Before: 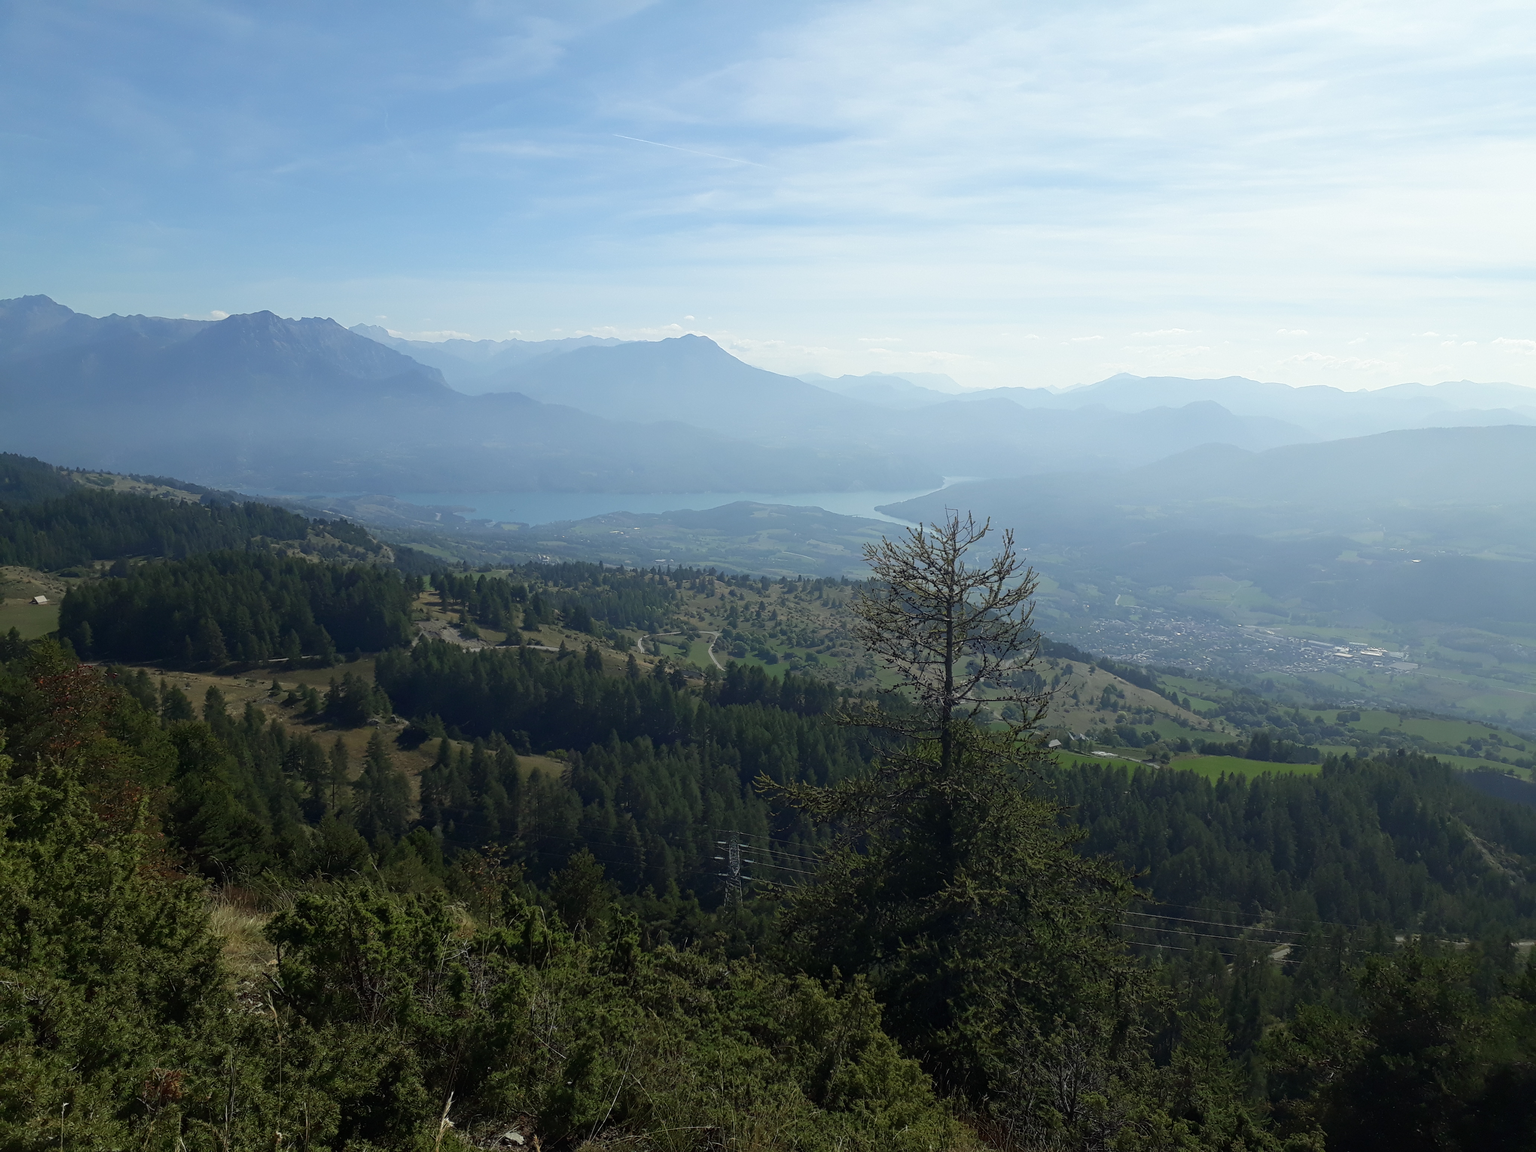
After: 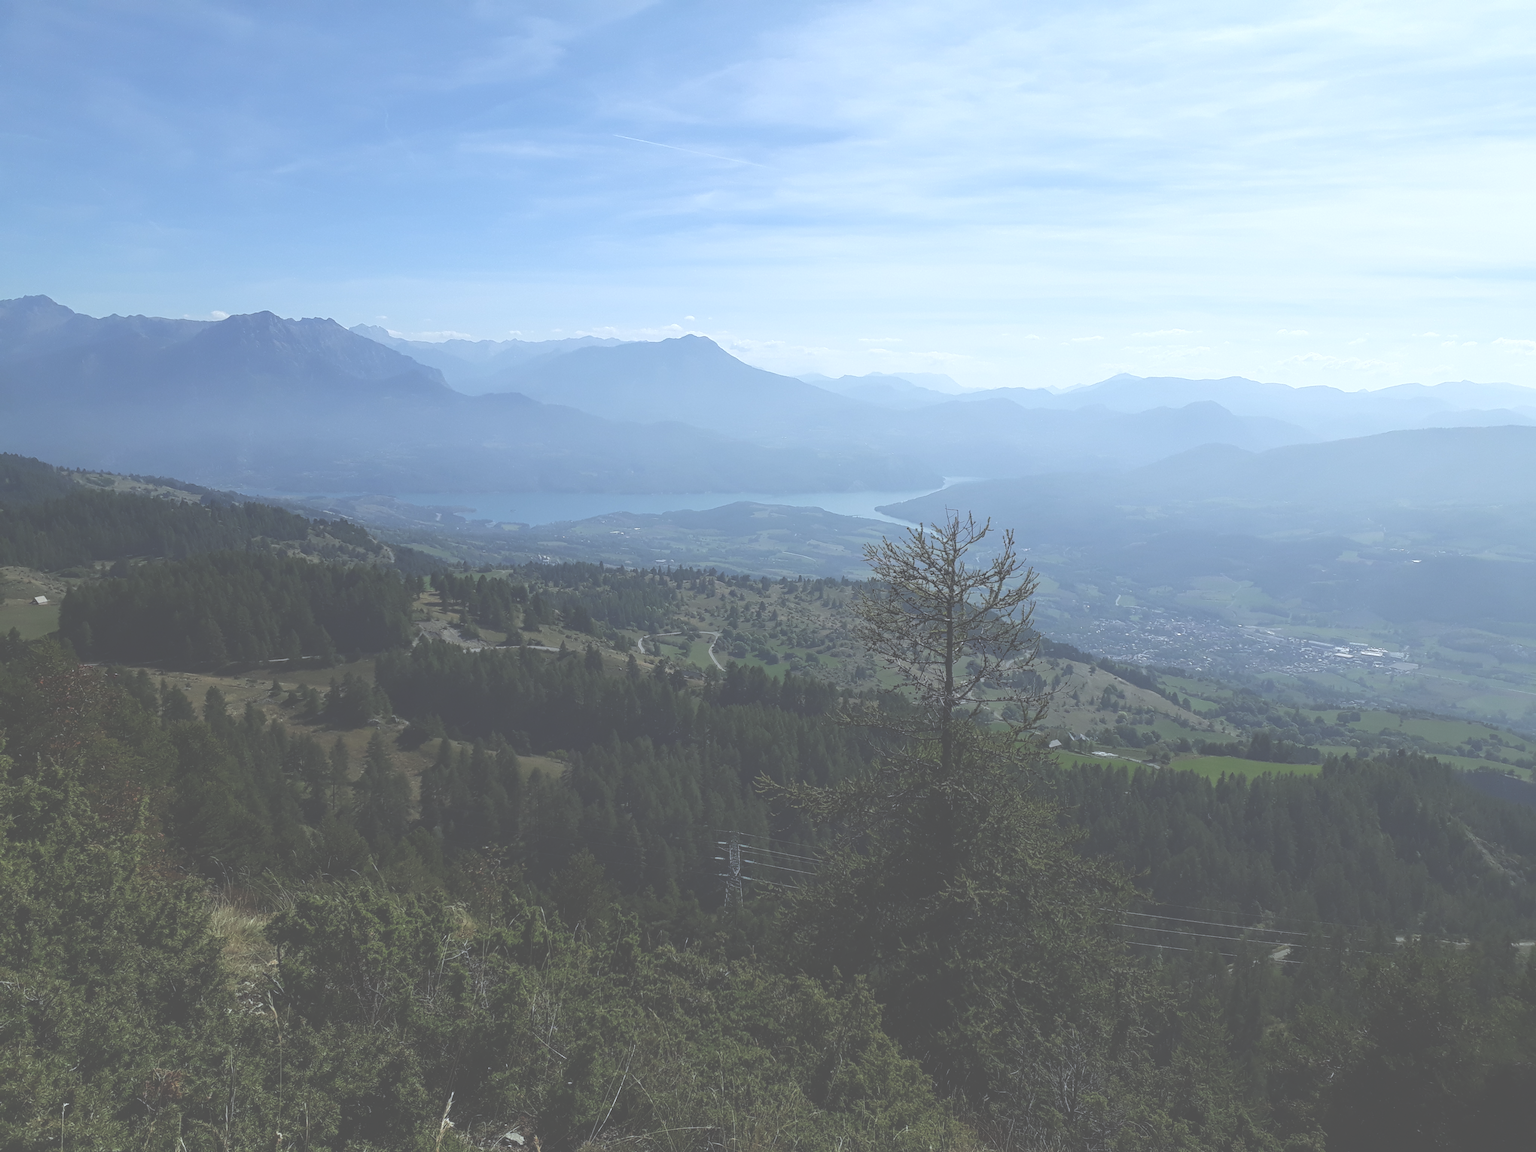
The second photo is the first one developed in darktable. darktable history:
white balance: red 0.954, blue 1.079
exposure: black level correction -0.087, compensate highlight preservation false
local contrast: on, module defaults
